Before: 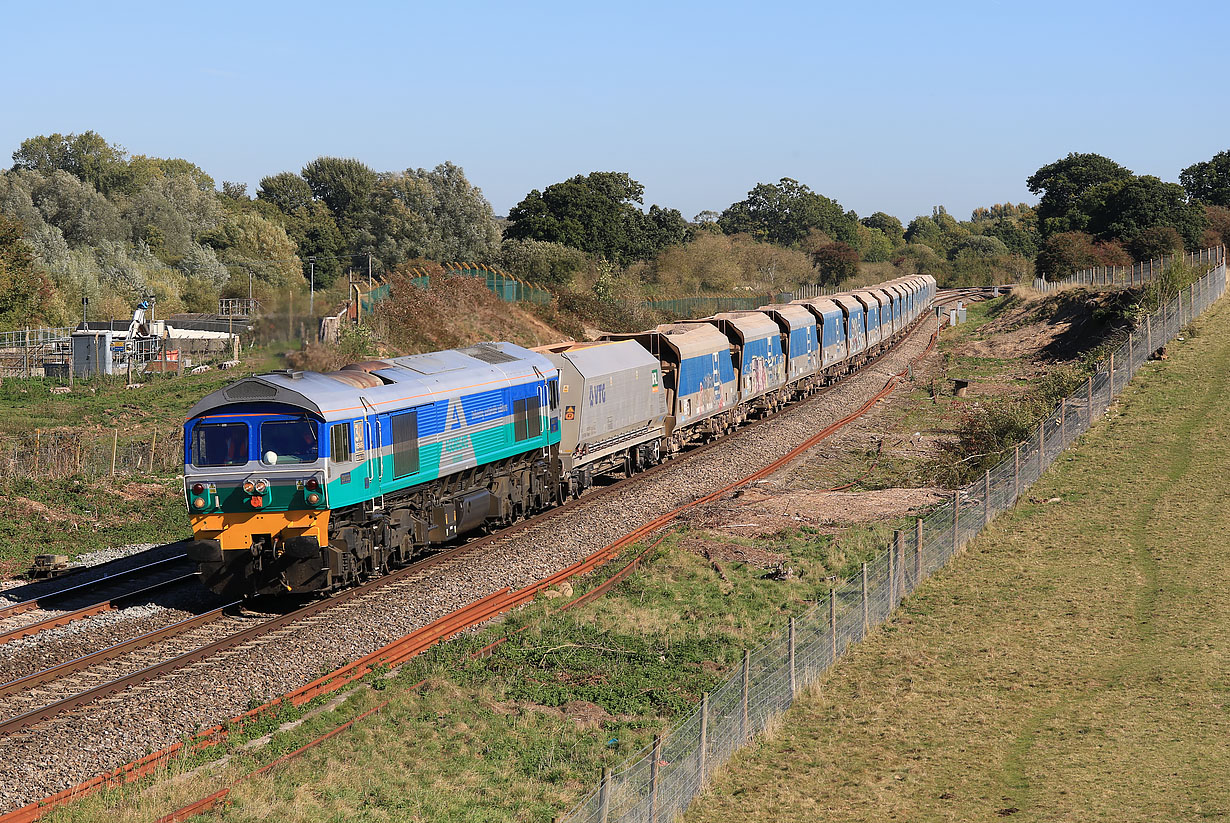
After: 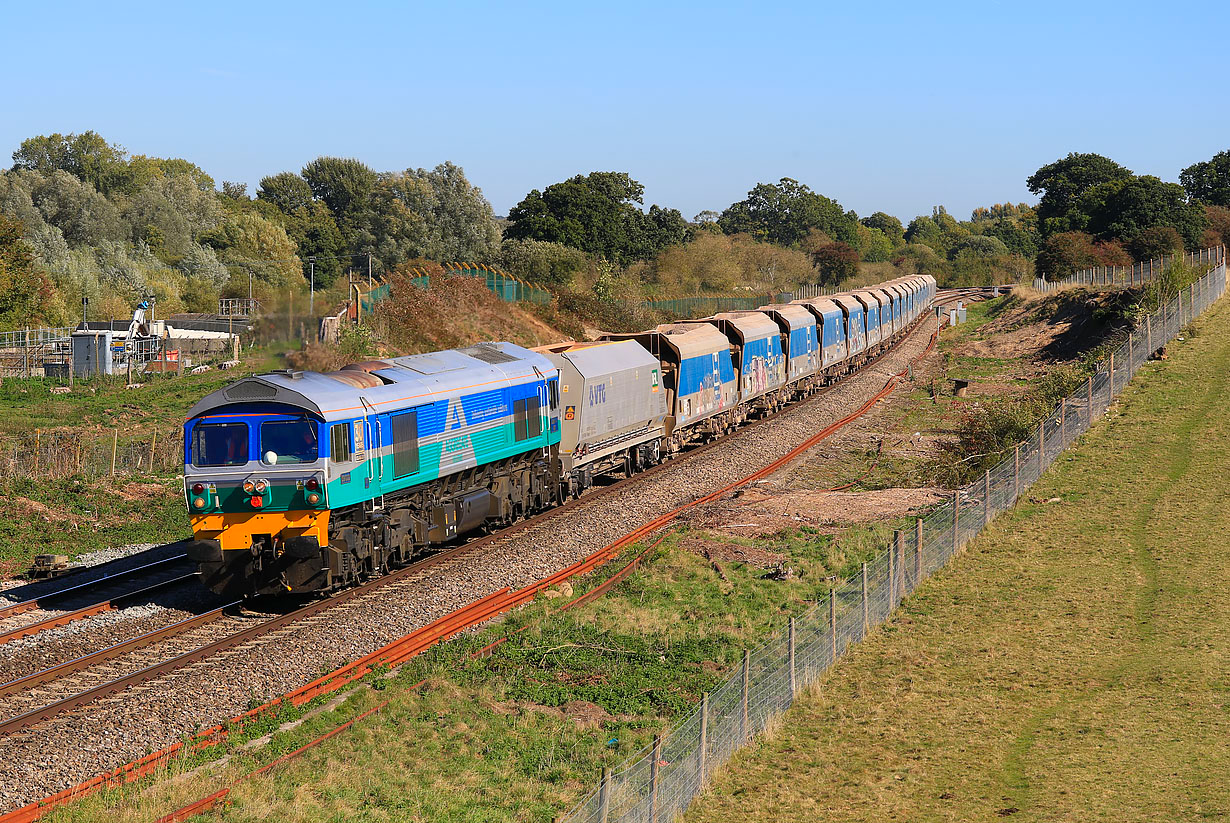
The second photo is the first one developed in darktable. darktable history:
color correction: highlights b* -0.043, saturation 1.31
levels: mode automatic, black 0.09%, levels [0.062, 0.494, 0.925]
